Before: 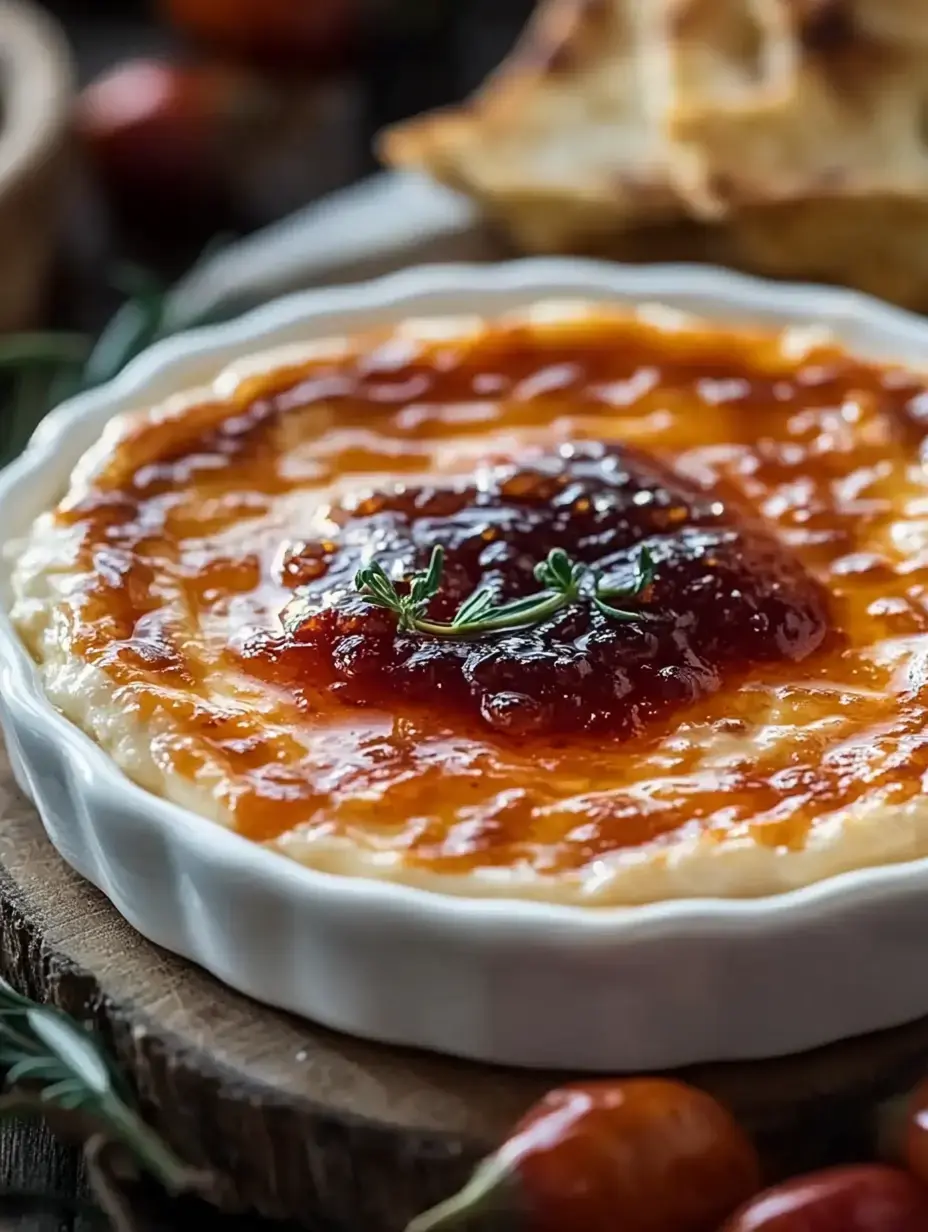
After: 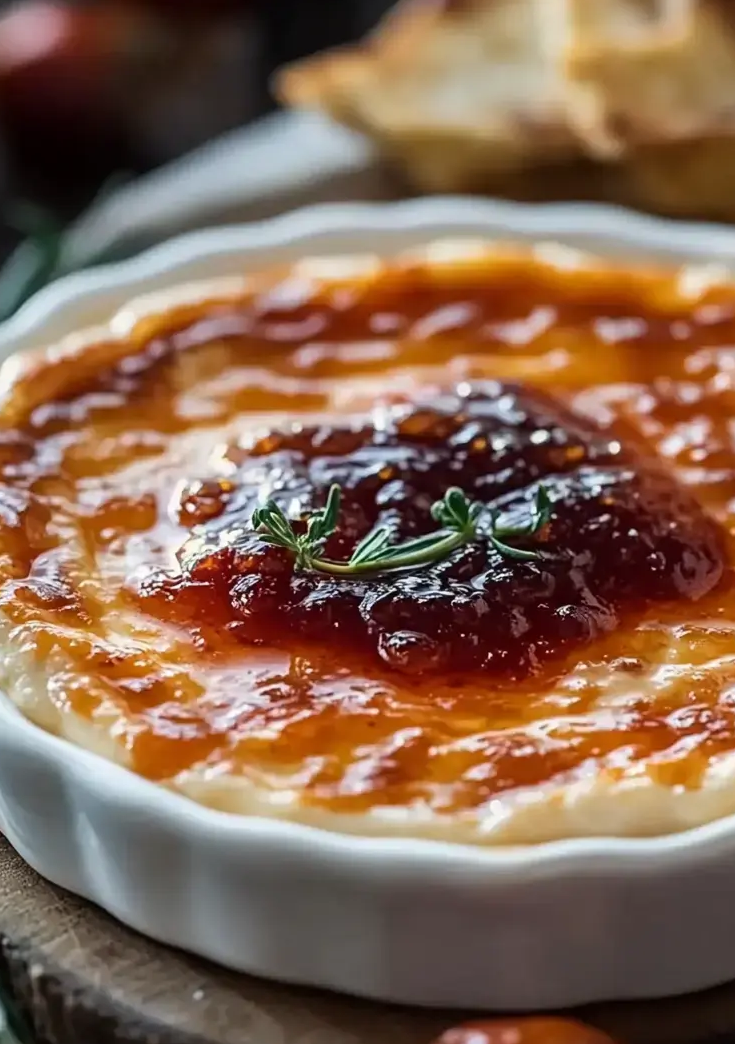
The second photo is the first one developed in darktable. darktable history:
crop: left 11.197%, top 5.005%, right 9.582%, bottom 10.21%
